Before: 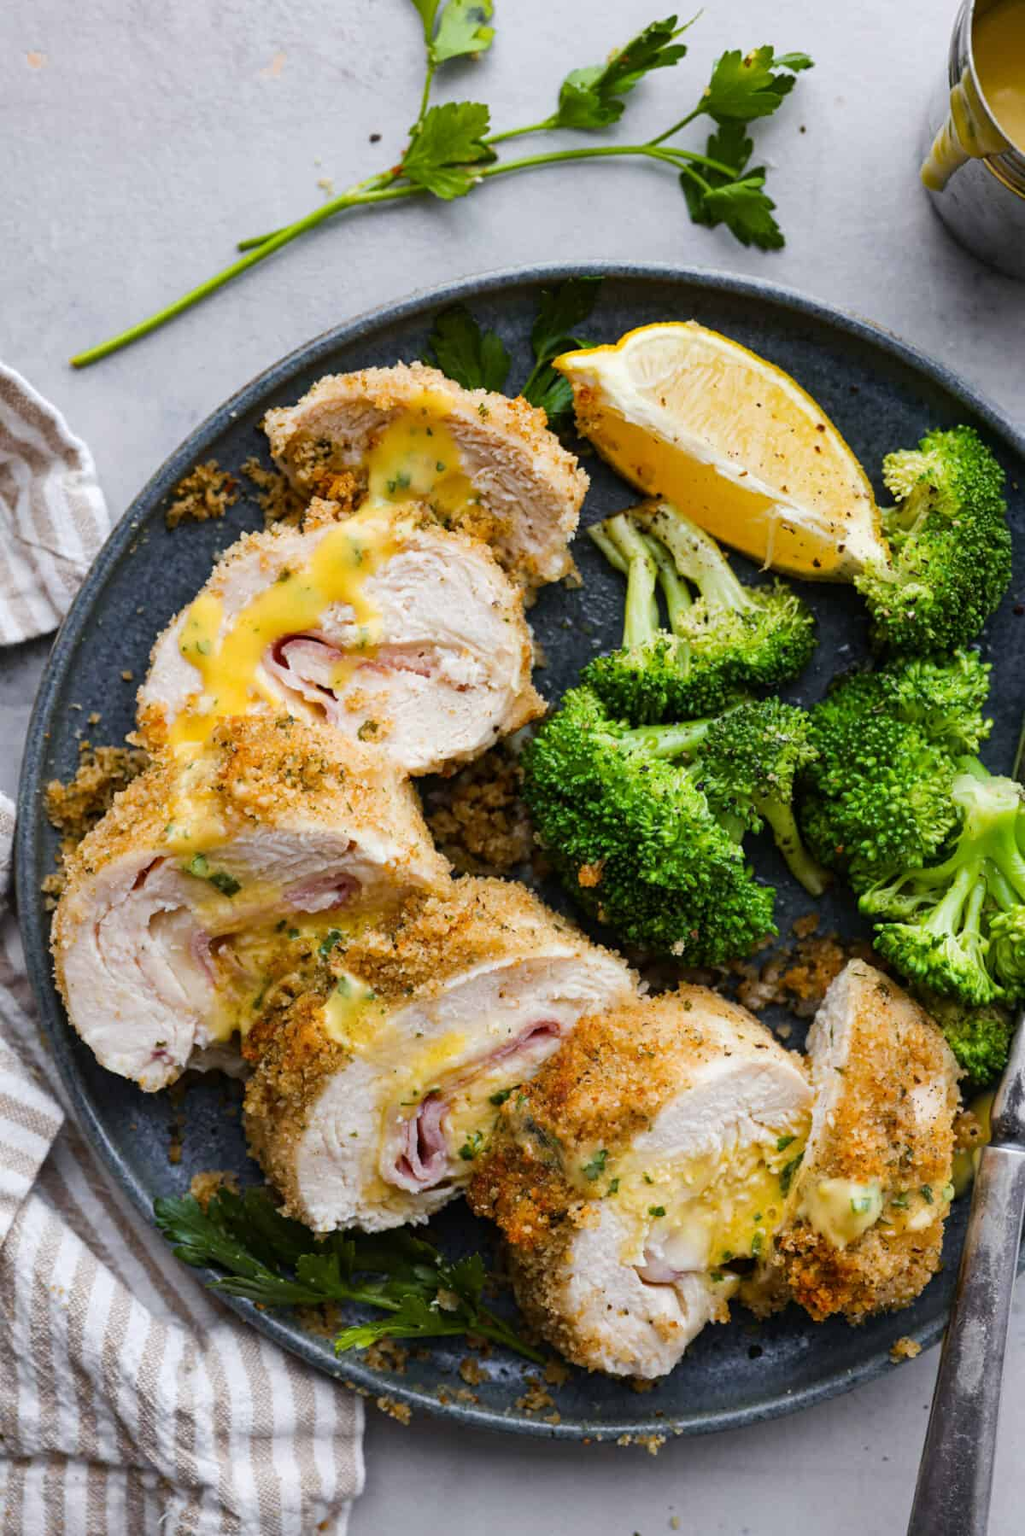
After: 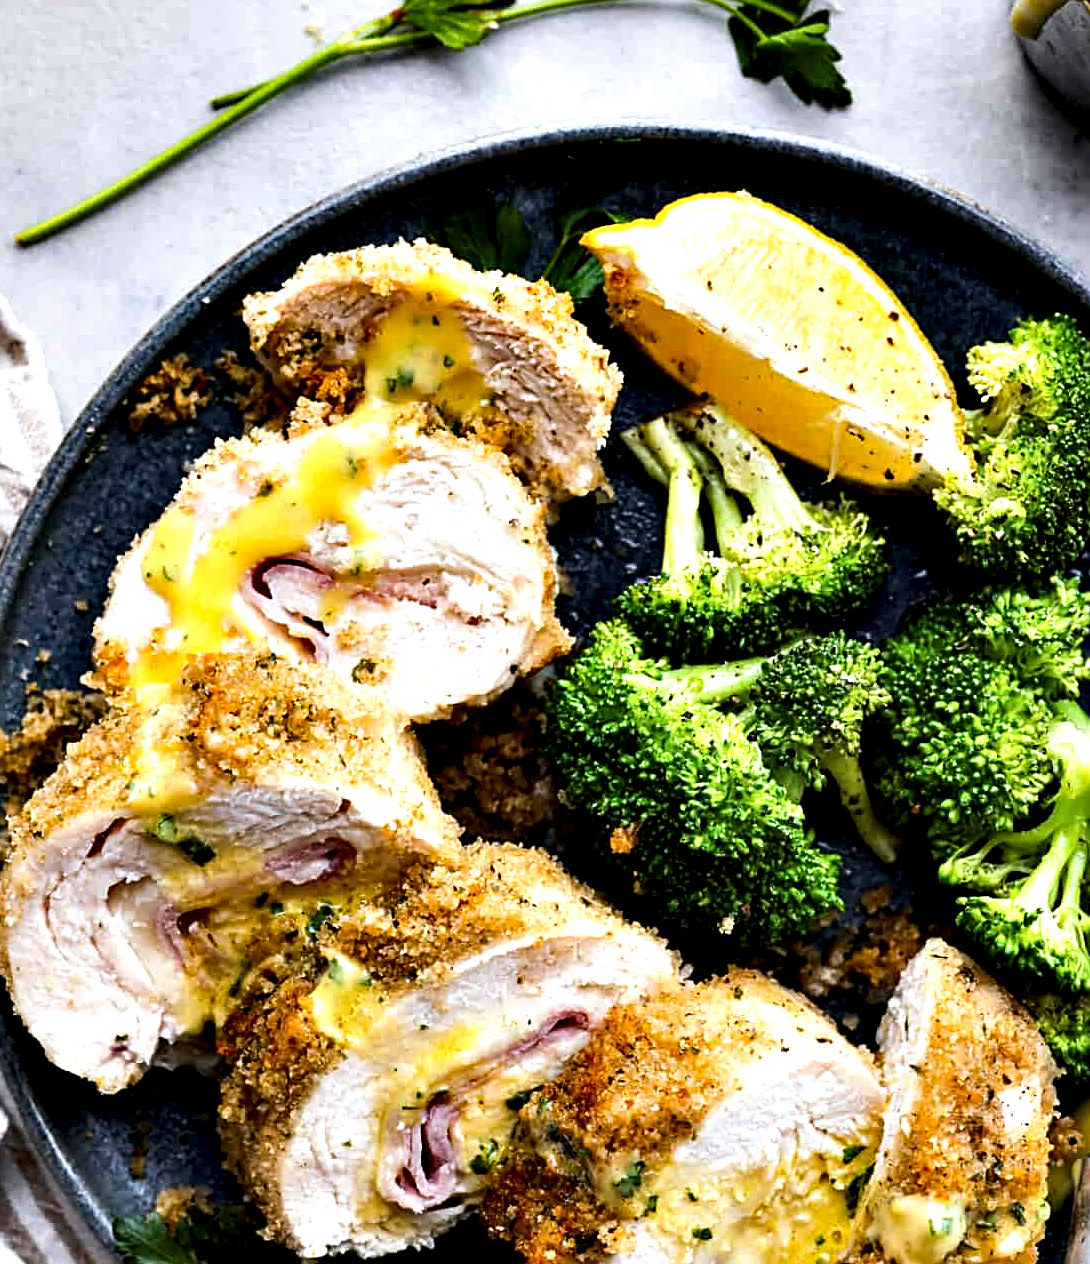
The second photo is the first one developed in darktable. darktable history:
sharpen: on, module defaults
crop: left 5.596%, top 10.314%, right 3.534%, bottom 19.395%
contrast equalizer: octaves 7, y [[0.6 ×6], [0.55 ×6], [0 ×6], [0 ×6], [0 ×6]]
tone equalizer: -8 EV -0.417 EV, -7 EV -0.389 EV, -6 EV -0.333 EV, -5 EV -0.222 EV, -3 EV 0.222 EV, -2 EV 0.333 EV, -1 EV 0.389 EV, +0 EV 0.417 EV, edges refinement/feathering 500, mask exposure compensation -1.57 EV, preserve details no
